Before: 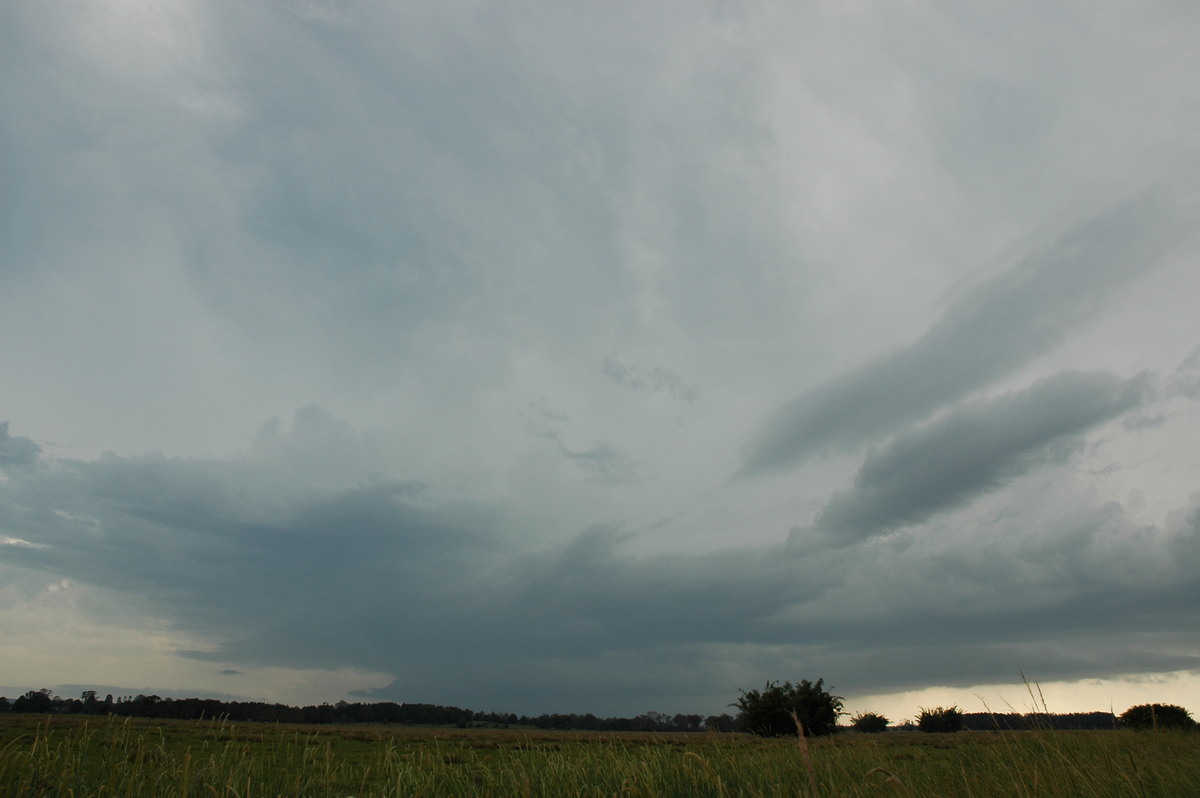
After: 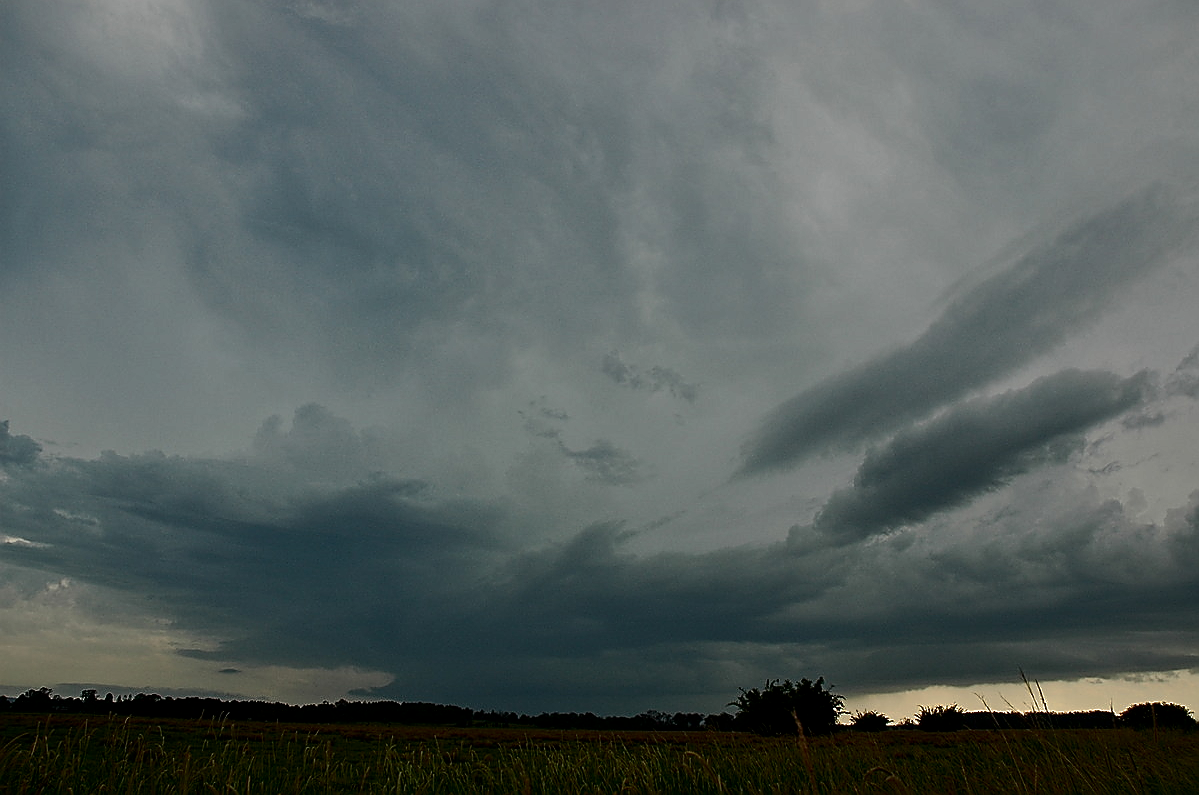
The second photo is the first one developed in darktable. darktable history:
sharpen: radius 1.35, amount 1.239, threshold 0.761
crop: top 0.229%, bottom 0.119%
shadows and highlights: shadows 39.43, highlights -59.84
tone equalizer: -8 EV -0.415 EV, -7 EV -0.404 EV, -6 EV -0.361 EV, -5 EV -0.229 EV, -3 EV 0.221 EV, -2 EV 0.309 EV, -1 EV 0.37 EV, +0 EV 0.415 EV, edges refinement/feathering 500, mask exposure compensation -1.57 EV, preserve details no
exposure: exposure -0.487 EV, compensate highlight preservation false
contrast brightness saturation: contrast 0.103, brightness -0.258, saturation 0.147
contrast equalizer: octaves 7, y [[0.51, 0.537, 0.559, 0.574, 0.599, 0.618], [0.5 ×6], [0.5 ×6], [0 ×6], [0 ×6]]
